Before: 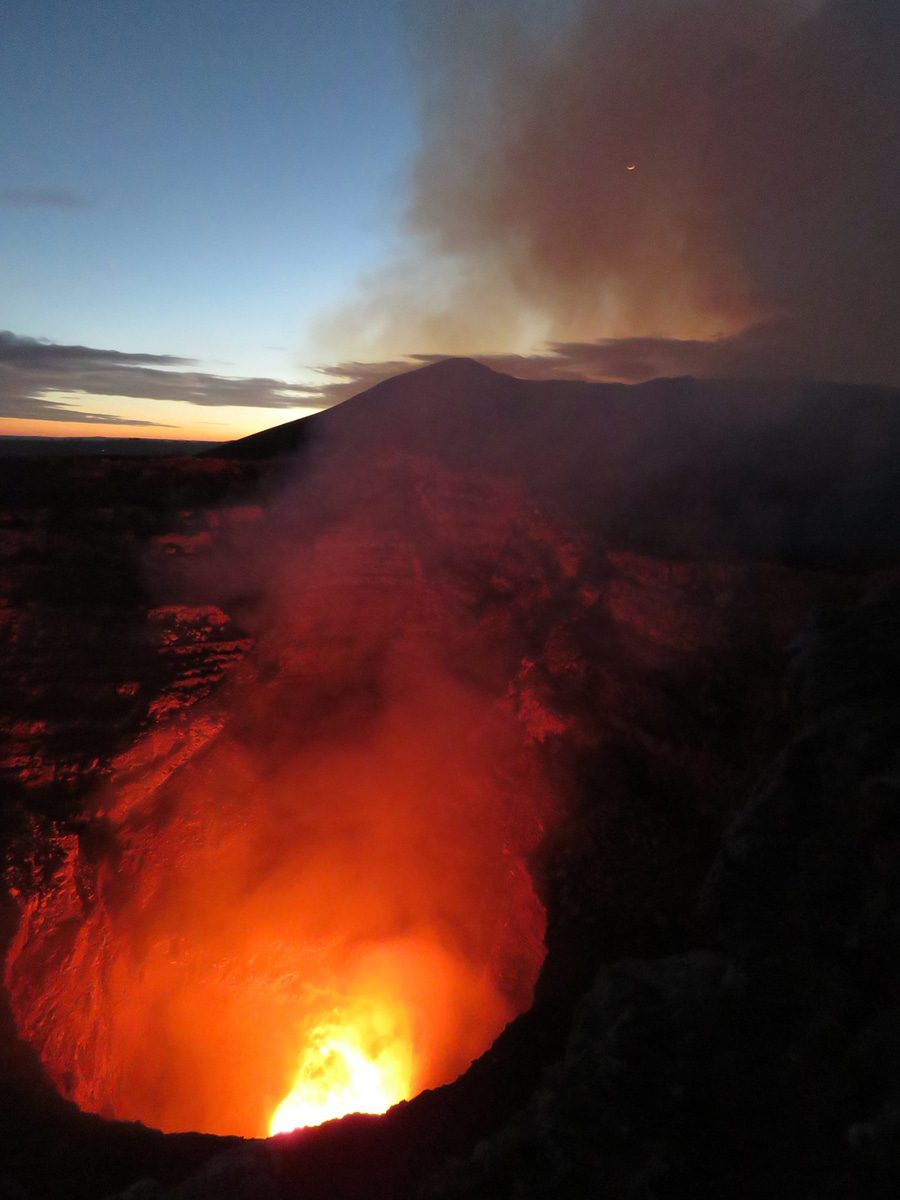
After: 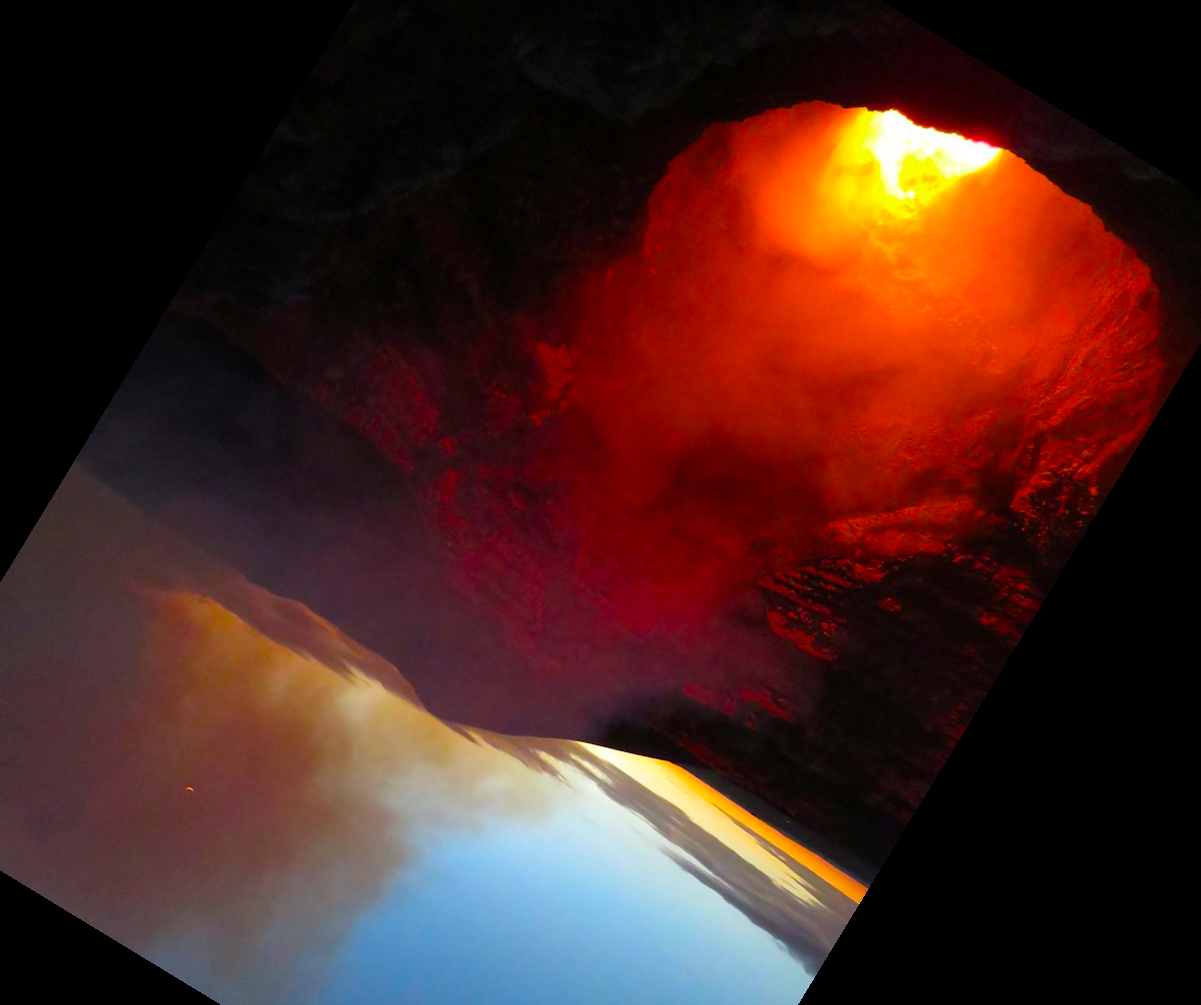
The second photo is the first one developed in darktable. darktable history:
crop and rotate: angle 148.68°, left 9.111%, top 15.603%, right 4.588%, bottom 17.041%
color balance rgb: linear chroma grading › global chroma 15%, perceptual saturation grading › global saturation 30%
color balance: output saturation 110%
